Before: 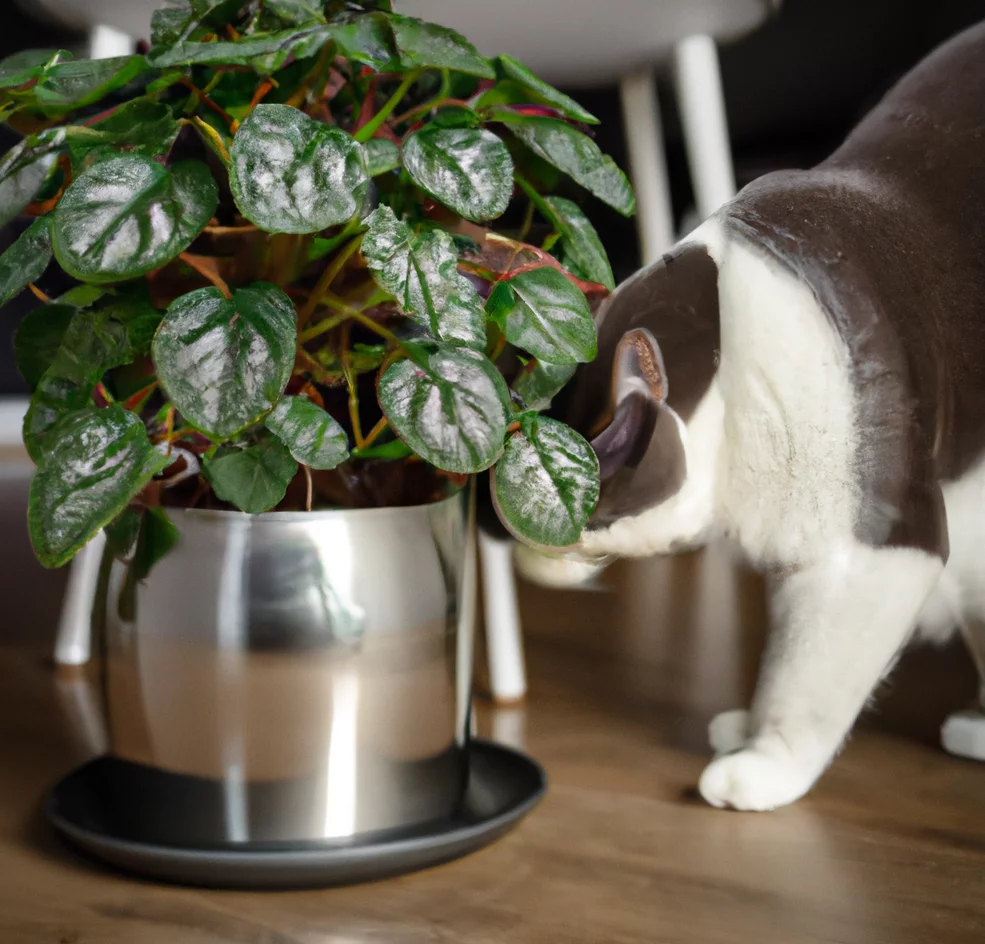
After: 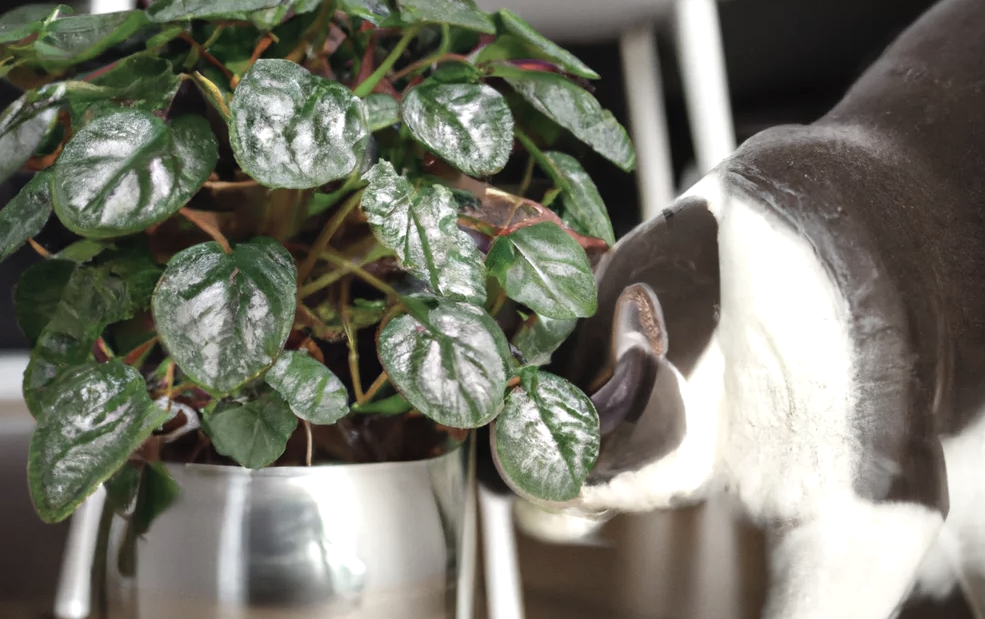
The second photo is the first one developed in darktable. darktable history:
contrast brightness saturation: contrast -0.05, saturation -0.41
exposure: exposure 0.564 EV, compensate highlight preservation false
crop and rotate: top 4.848%, bottom 29.503%
